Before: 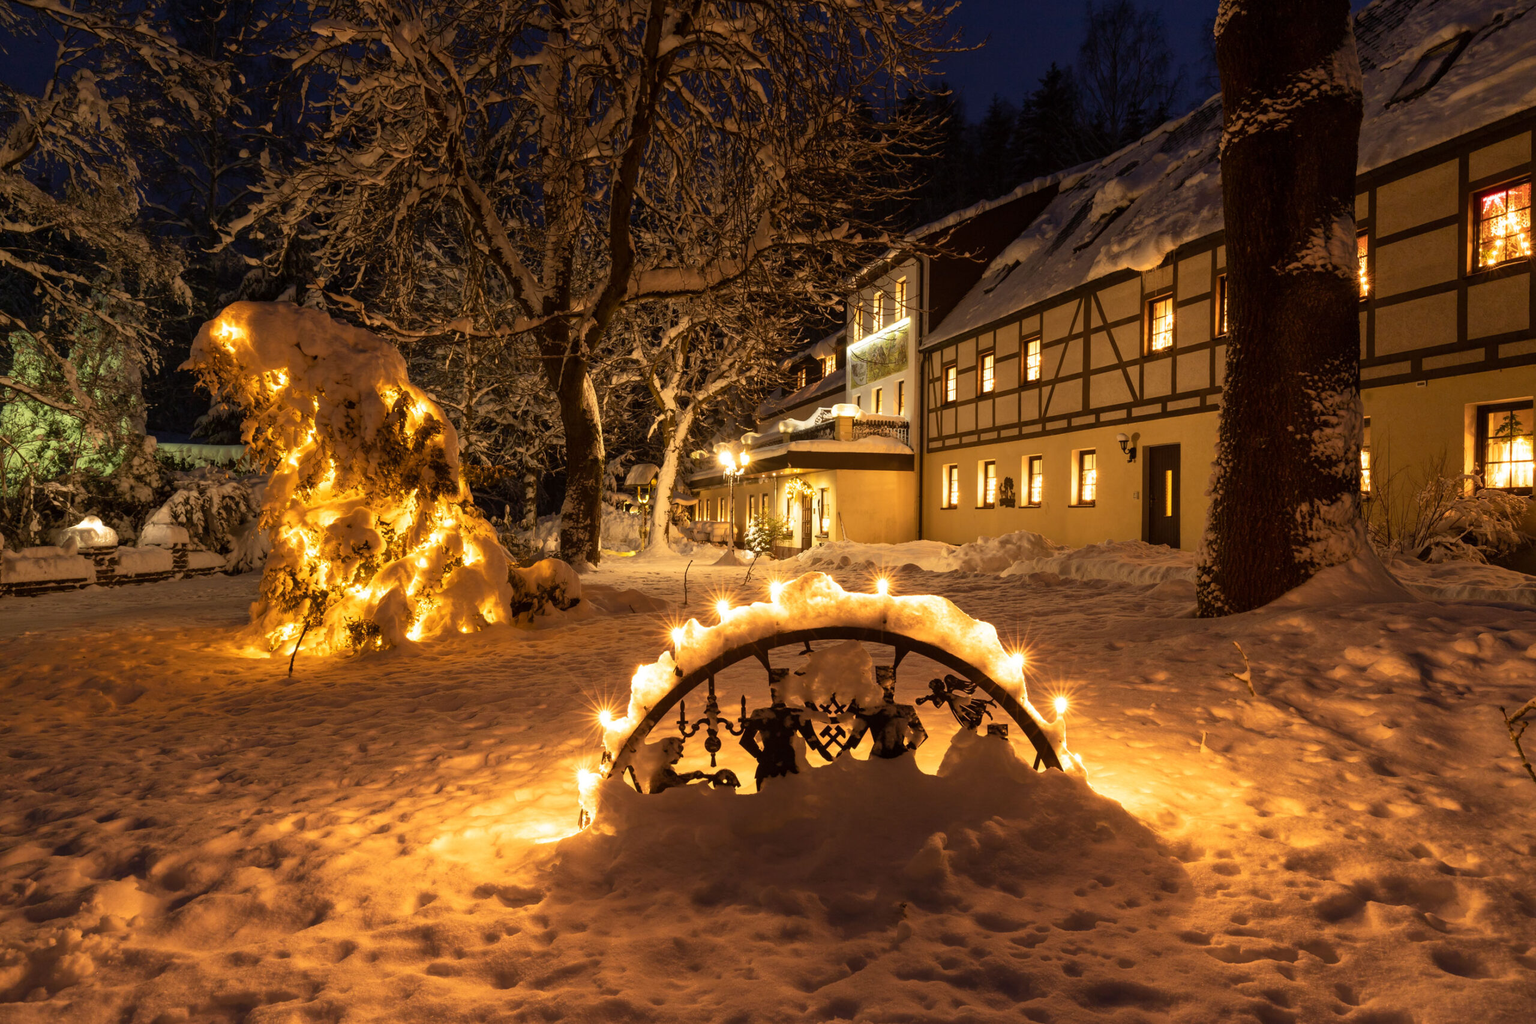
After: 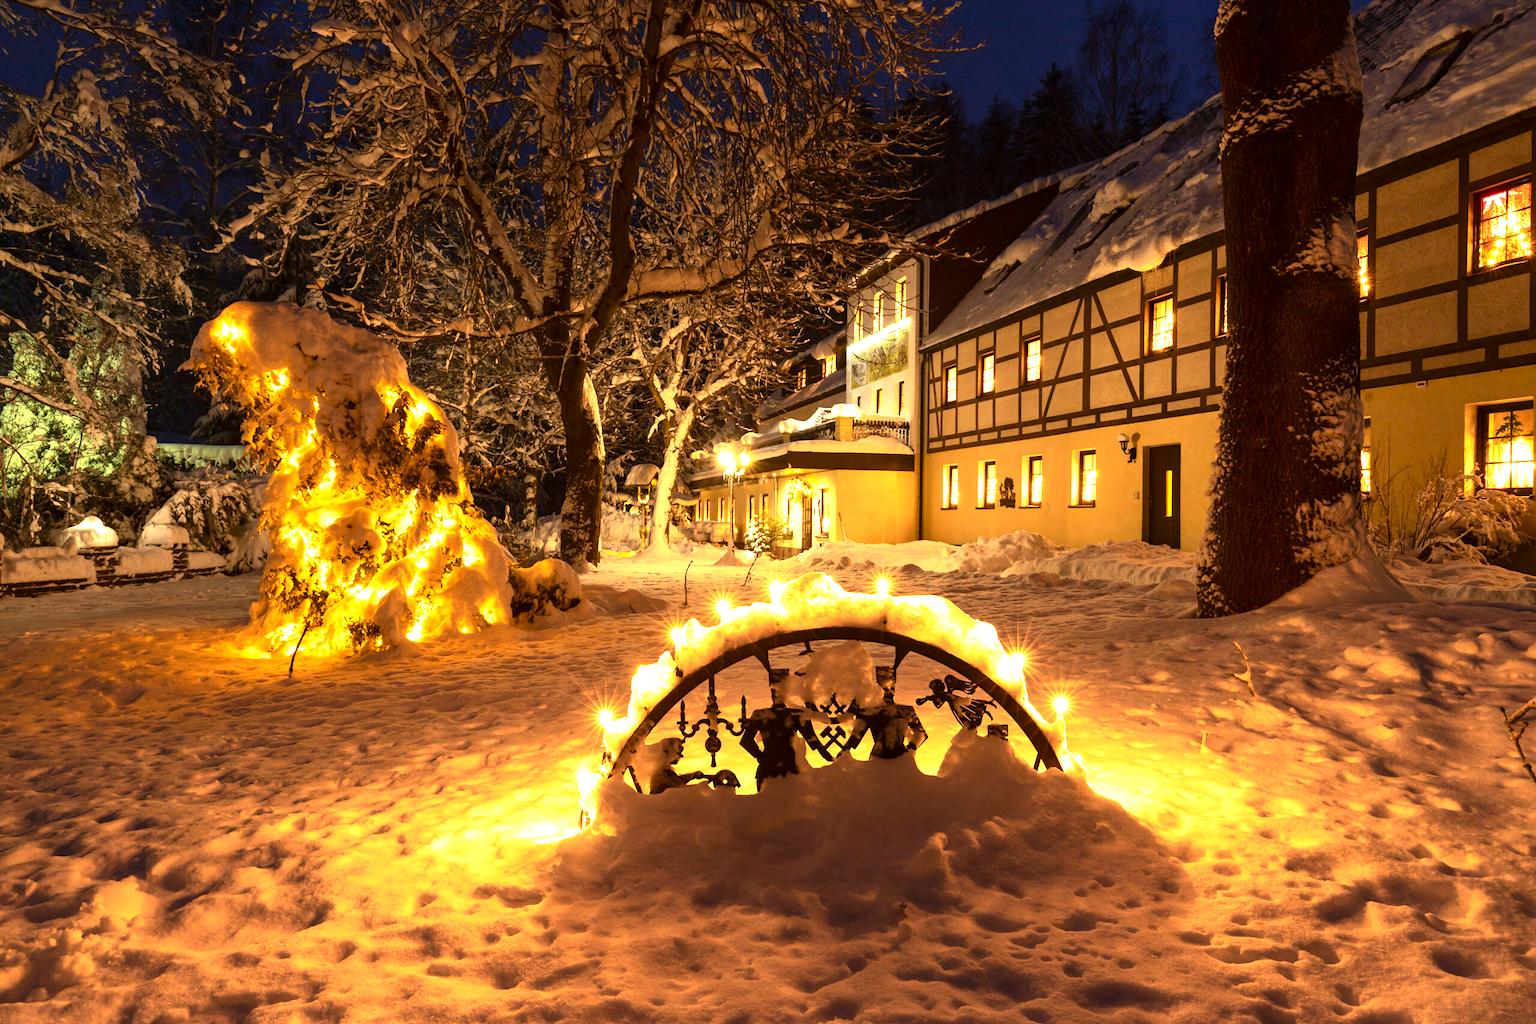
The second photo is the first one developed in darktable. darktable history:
exposure: black level correction 0, exposure 1 EV, compensate exposure bias true, compensate highlight preservation false
contrast brightness saturation: contrast 0.15, brightness -0.01, saturation 0.1
